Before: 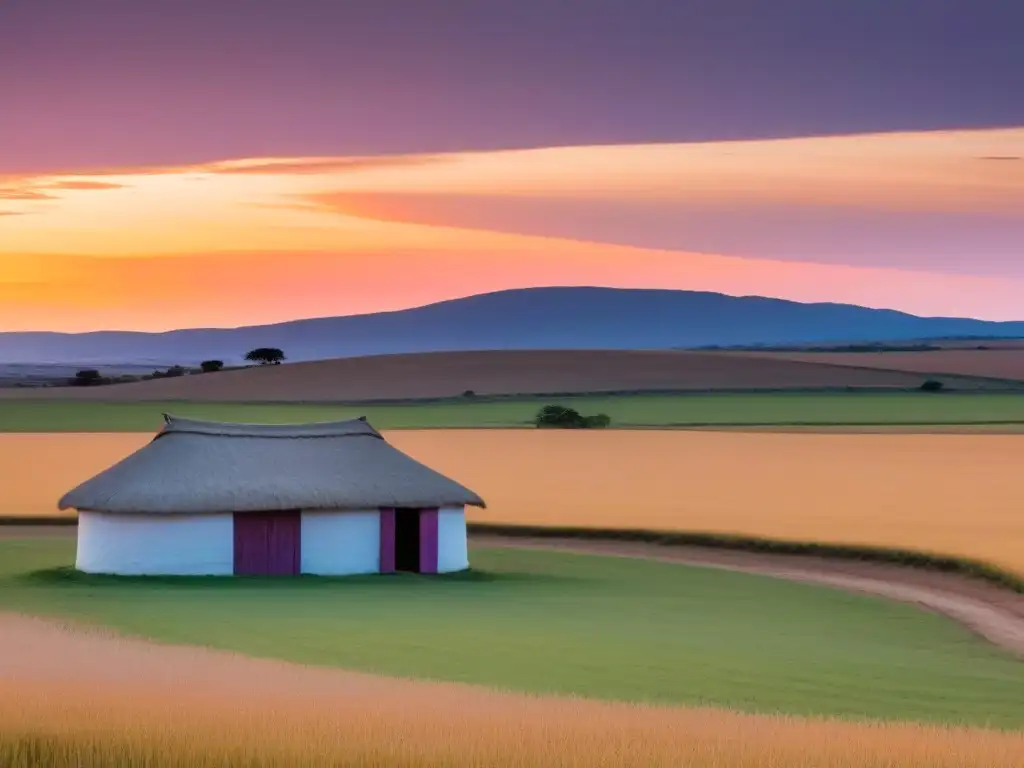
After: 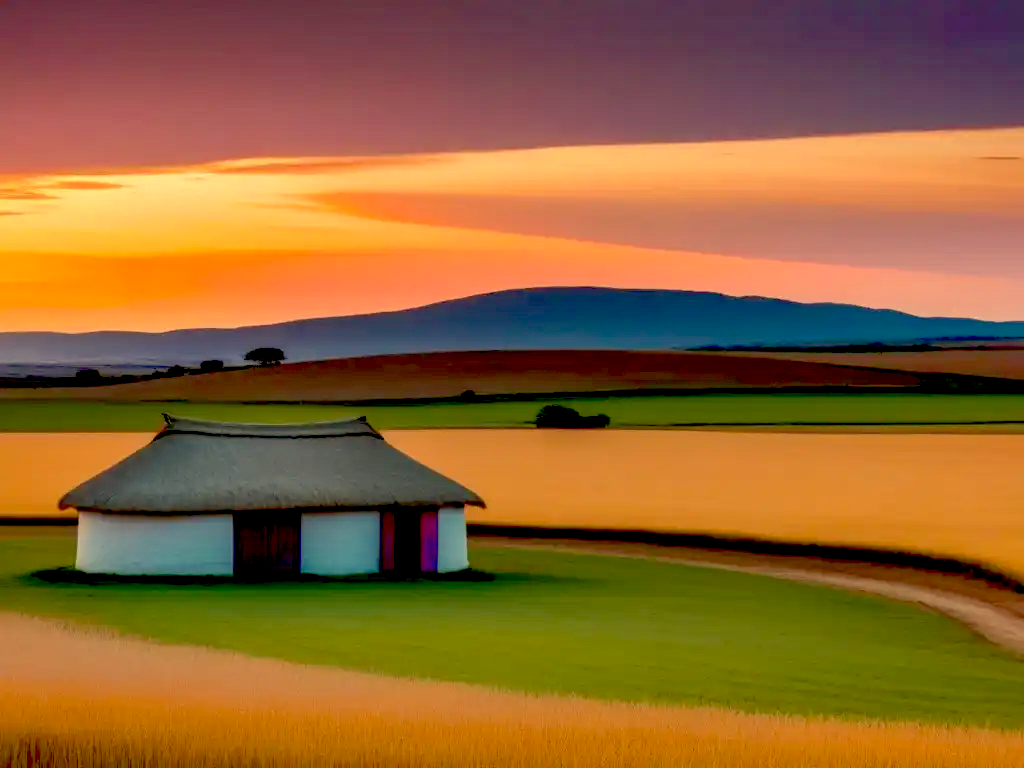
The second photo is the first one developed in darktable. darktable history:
white balance: red 1.08, blue 0.791
exposure: black level correction 0.056, compensate highlight preservation false
local contrast: on, module defaults
shadows and highlights: on, module defaults
